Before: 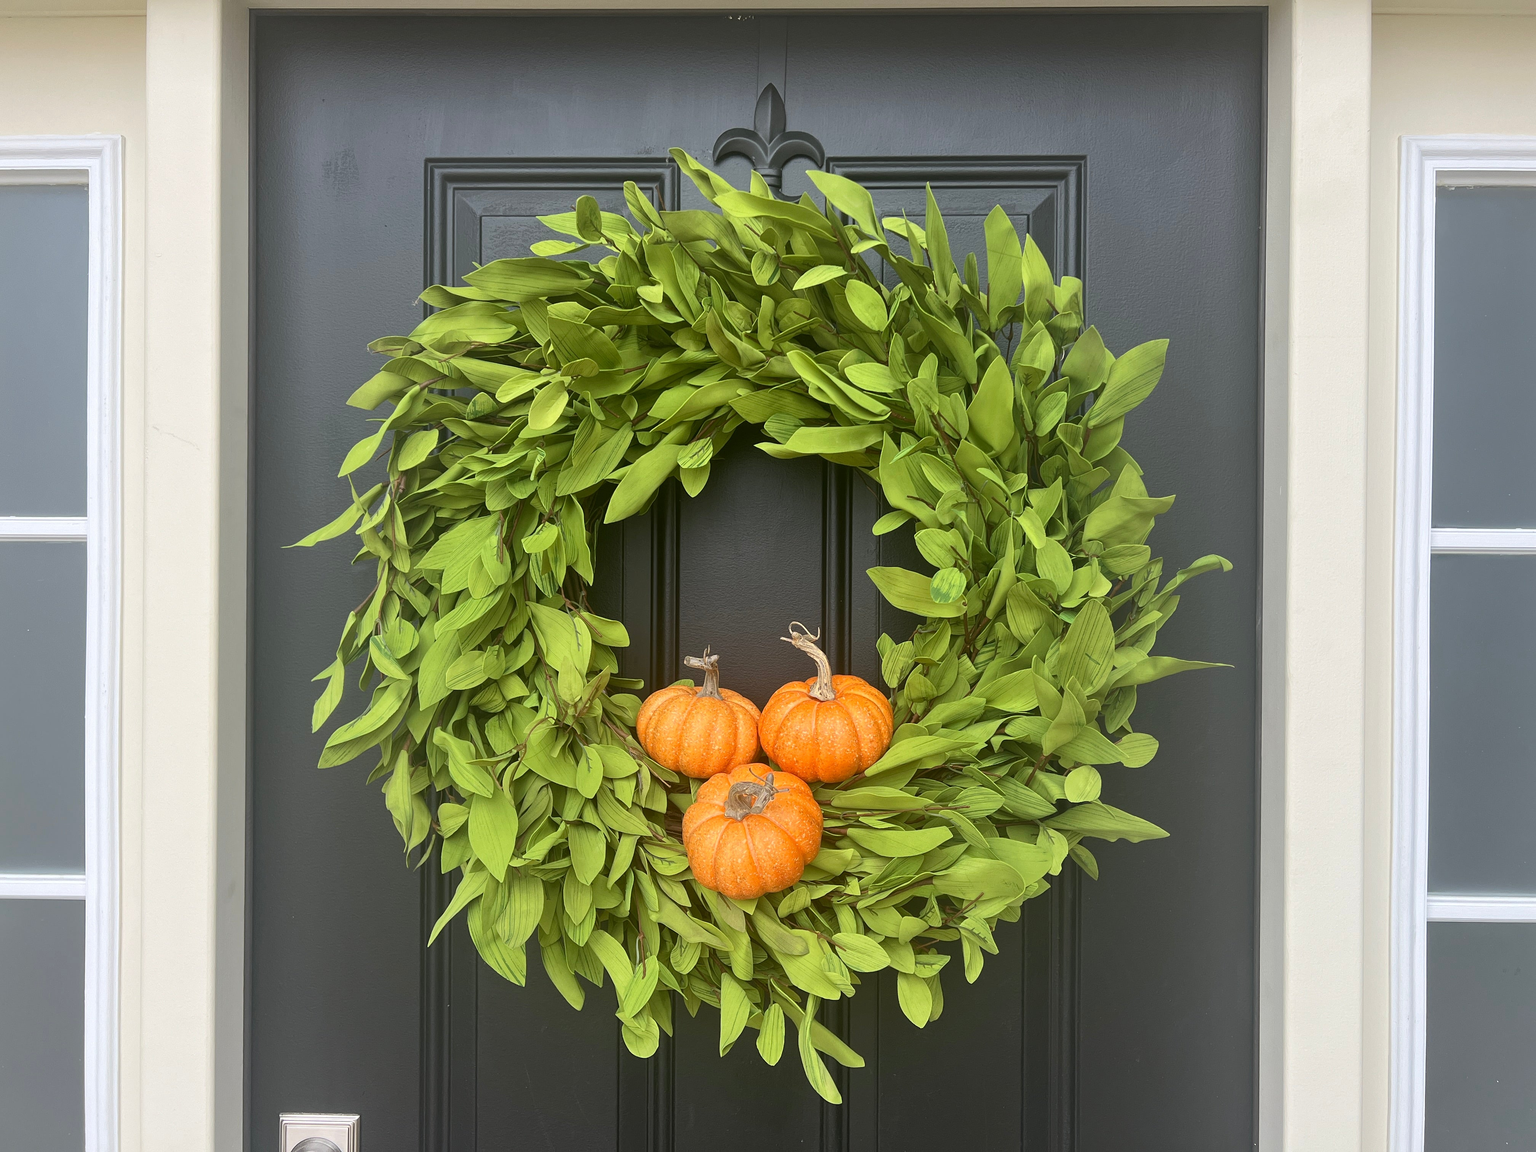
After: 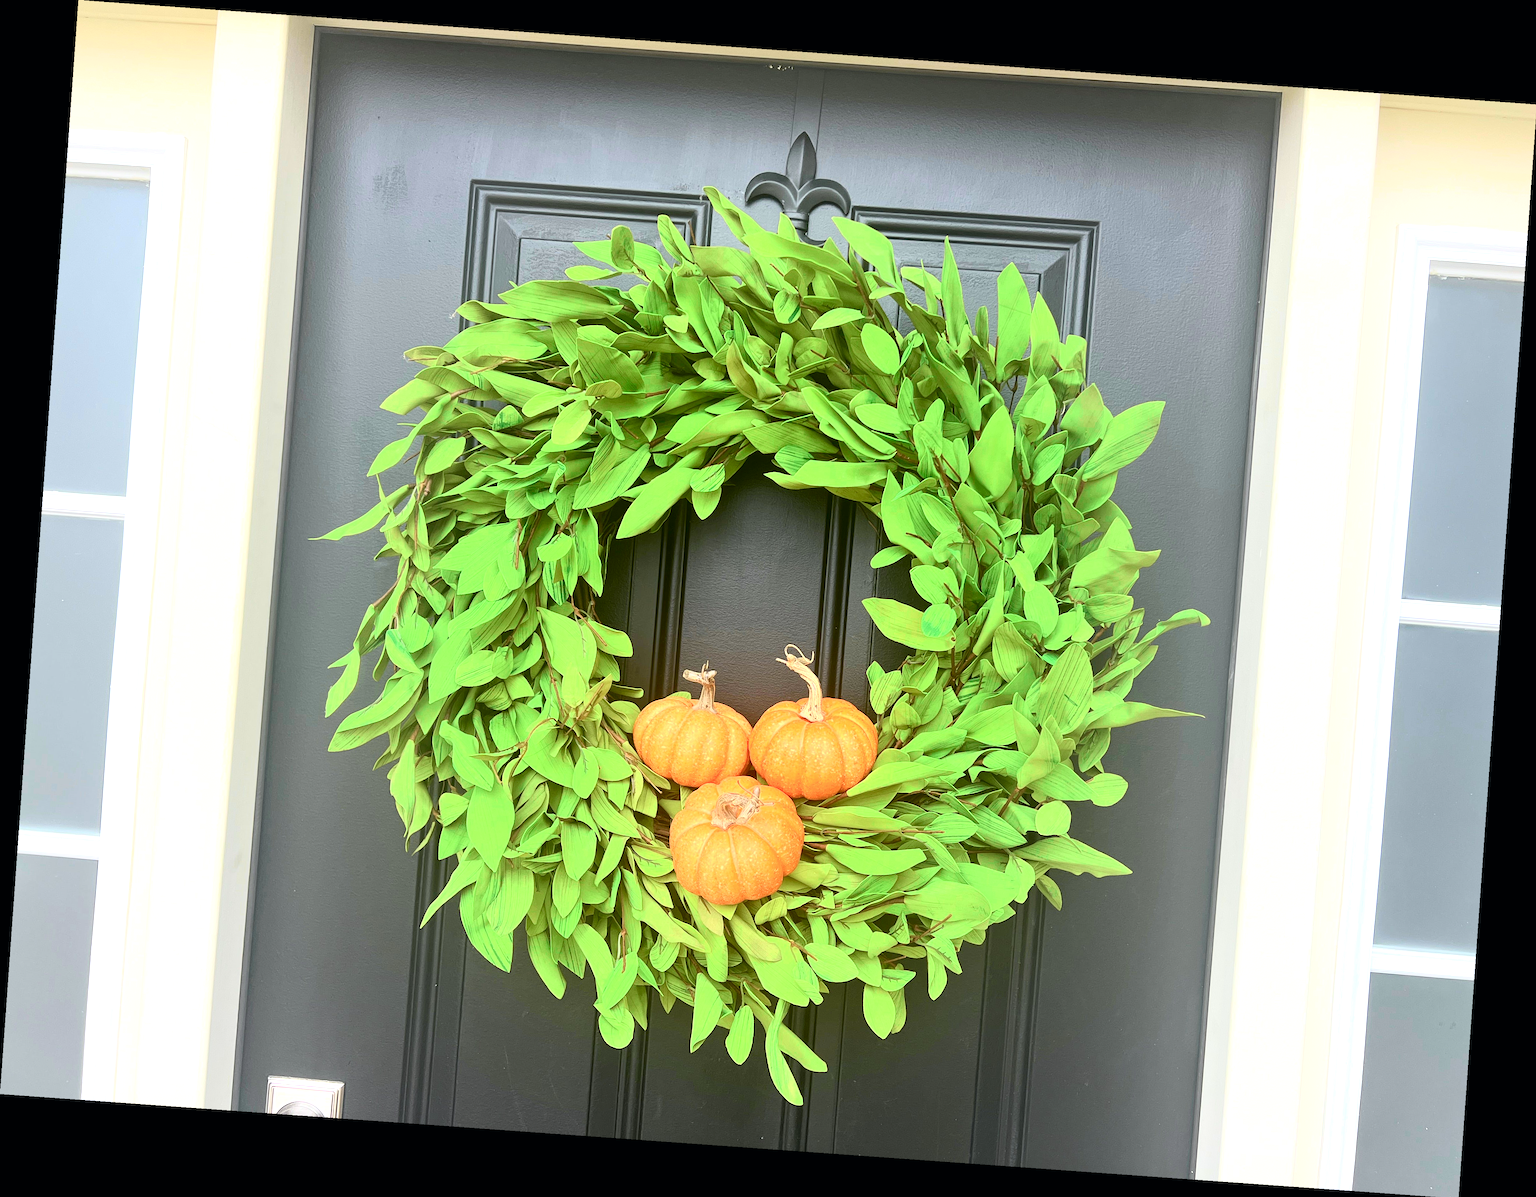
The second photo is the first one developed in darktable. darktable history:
rotate and perspective: rotation 4.1°, automatic cropping off
exposure: black level correction 0, exposure 0.7 EV, compensate exposure bias true, compensate highlight preservation false
tone curve: curves: ch0 [(0, 0) (0.051, 0.021) (0.11, 0.069) (0.249, 0.235) (0.452, 0.526) (0.596, 0.713) (0.703, 0.83) (0.851, 0.938) (1, 1)]; ch1 [(0, 0) (0.1, 0.038) (0.318, 0.221) (0.413, 0.325) (0.443, 0.412) (0.483, 0.474) (0.503, 0.501) (0.516, 0.517) (0.548, 0.568) (0.569, 0.599) (0.594, 0.634) (0.666, 0.701) (1, 1)]; ch2 [(0, 0) (0.453, 0.435) (0.479, 0.476) (0.504, 0.5) (0.529, 0.537) (0.556, 0.583) (0.584, 0.618) (0.824, 0.815) (1, 1)], color space Lab, independent channels, preserve colors none
